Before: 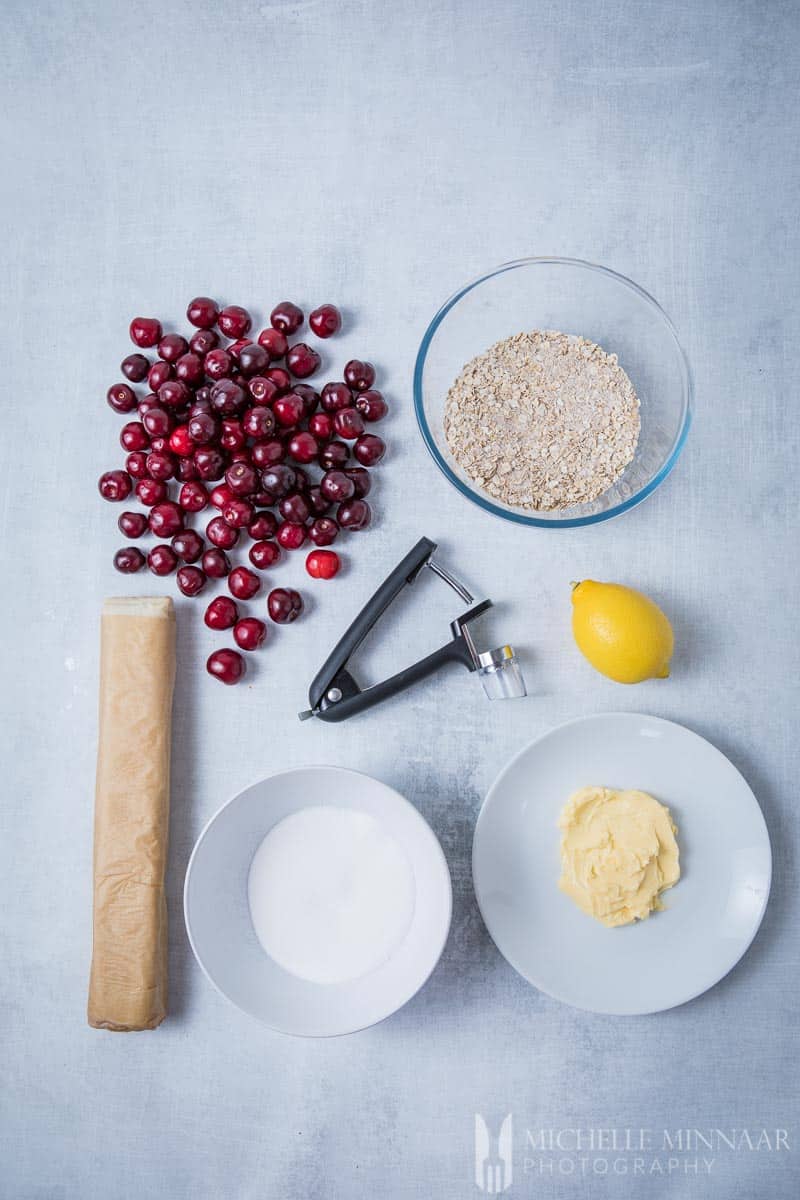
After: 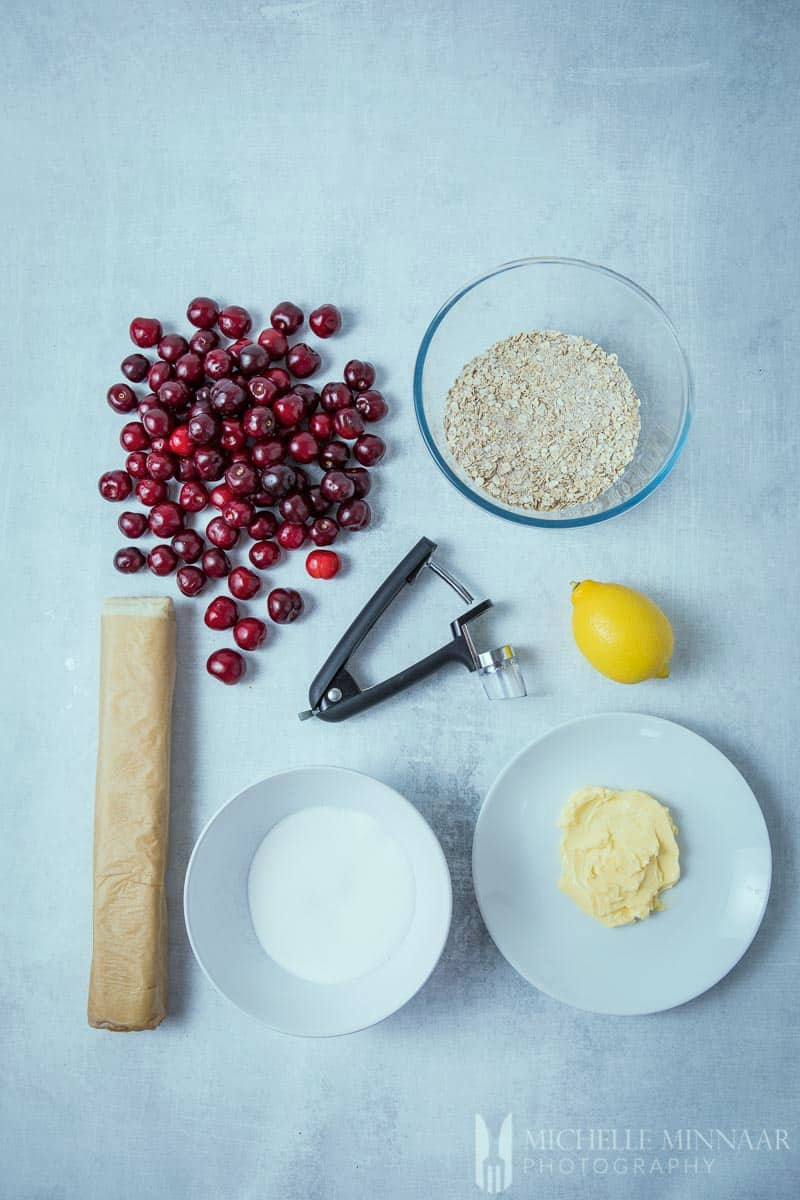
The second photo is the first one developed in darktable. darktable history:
rotate and perspective: automatic cropping off
white balance: red 0.982, blue 1.018
color correction: highlights a* -8, highlights b* 3.1
